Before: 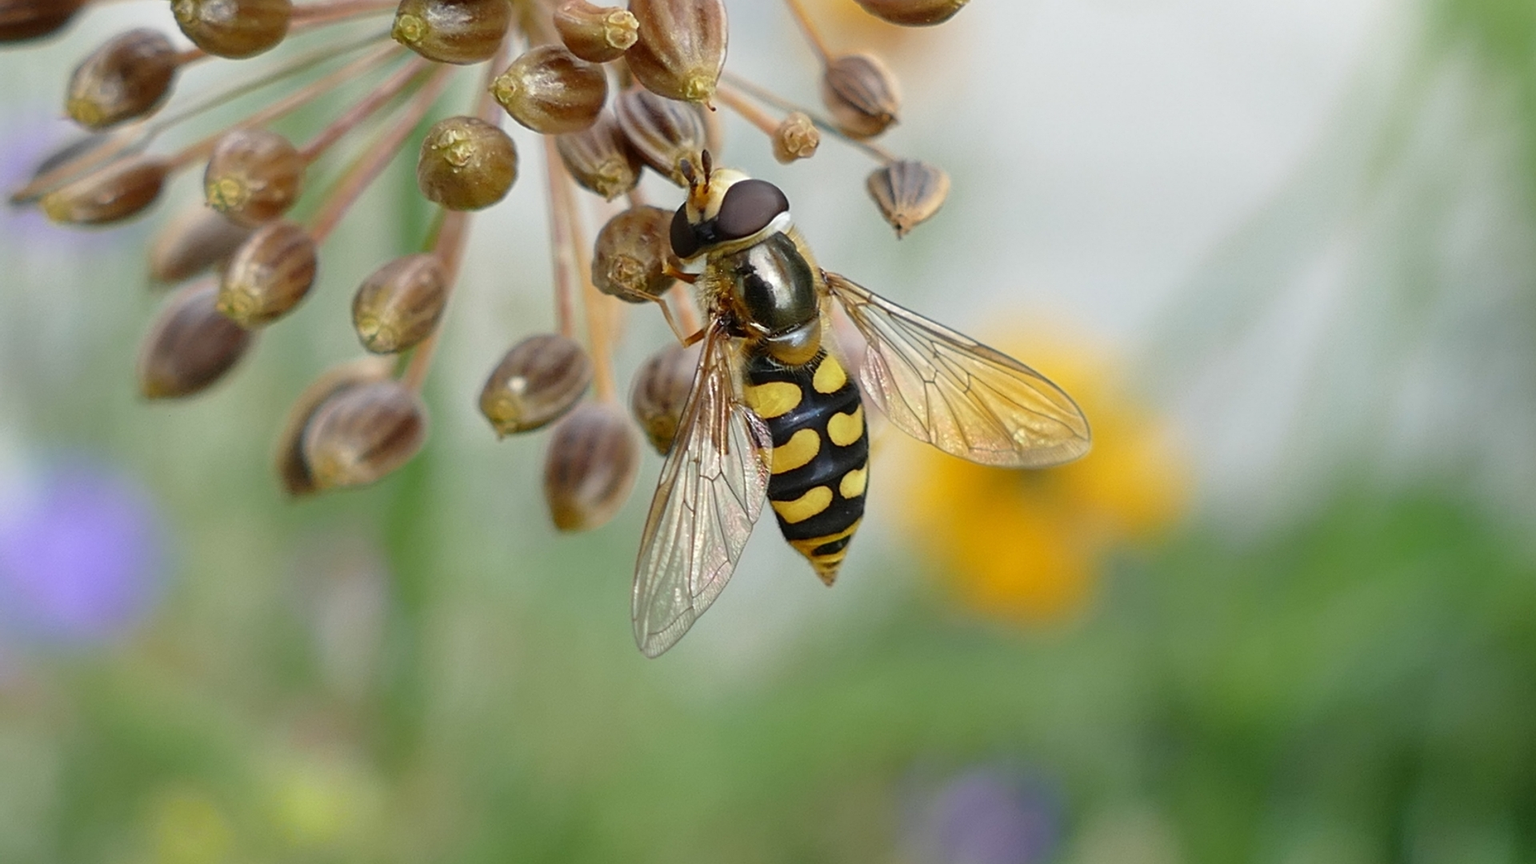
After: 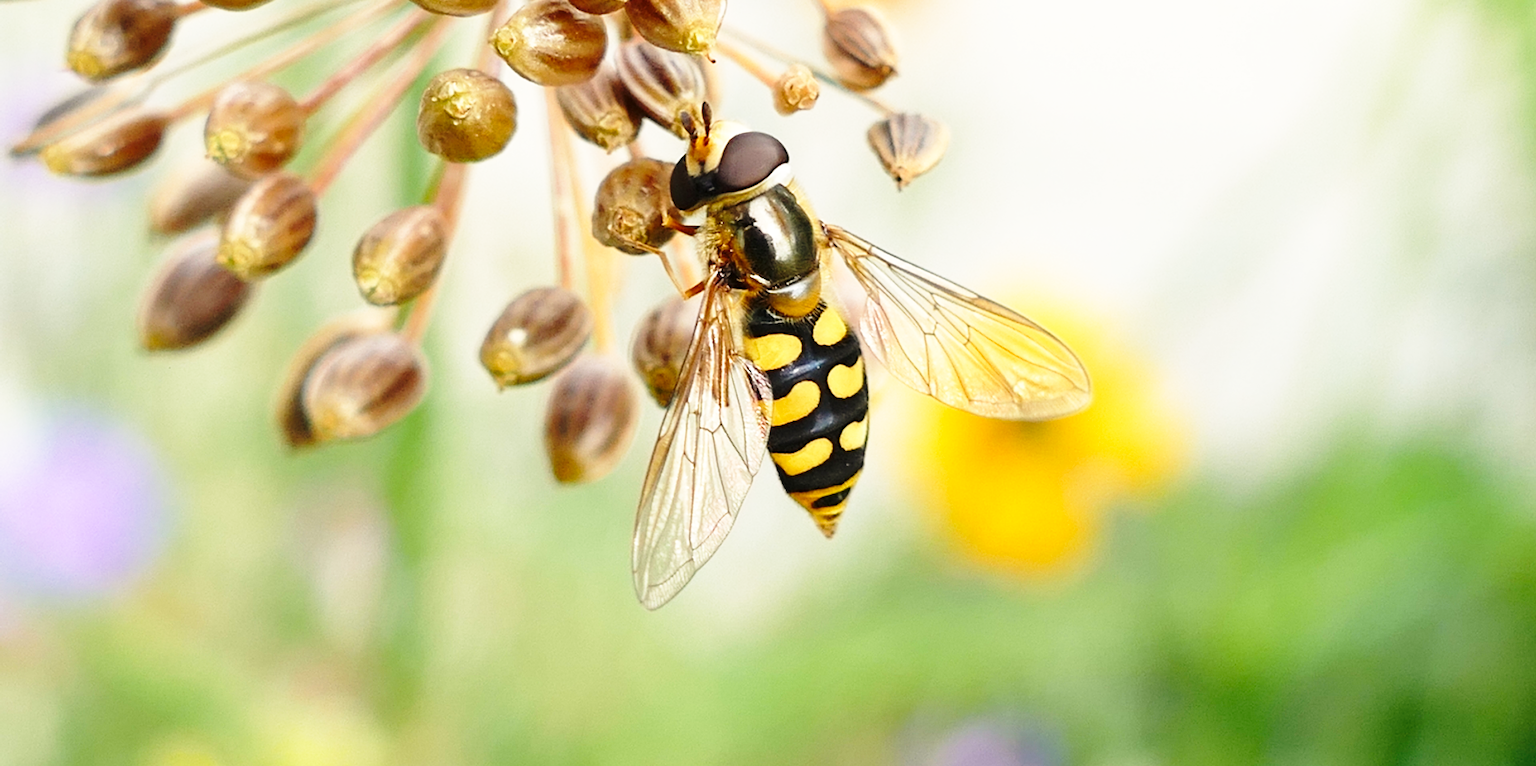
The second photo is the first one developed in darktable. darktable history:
crop and rotate: top 5.609%, bottom 5.609%
base curve: curves: ch0 [(0, 0) (0.026, 0.03) (0.109, 0.232) (0.351, 0.748) (0.669, 0.968) (1, 1)], preserve colors none
white balance: red 1.045, blue 0.932
